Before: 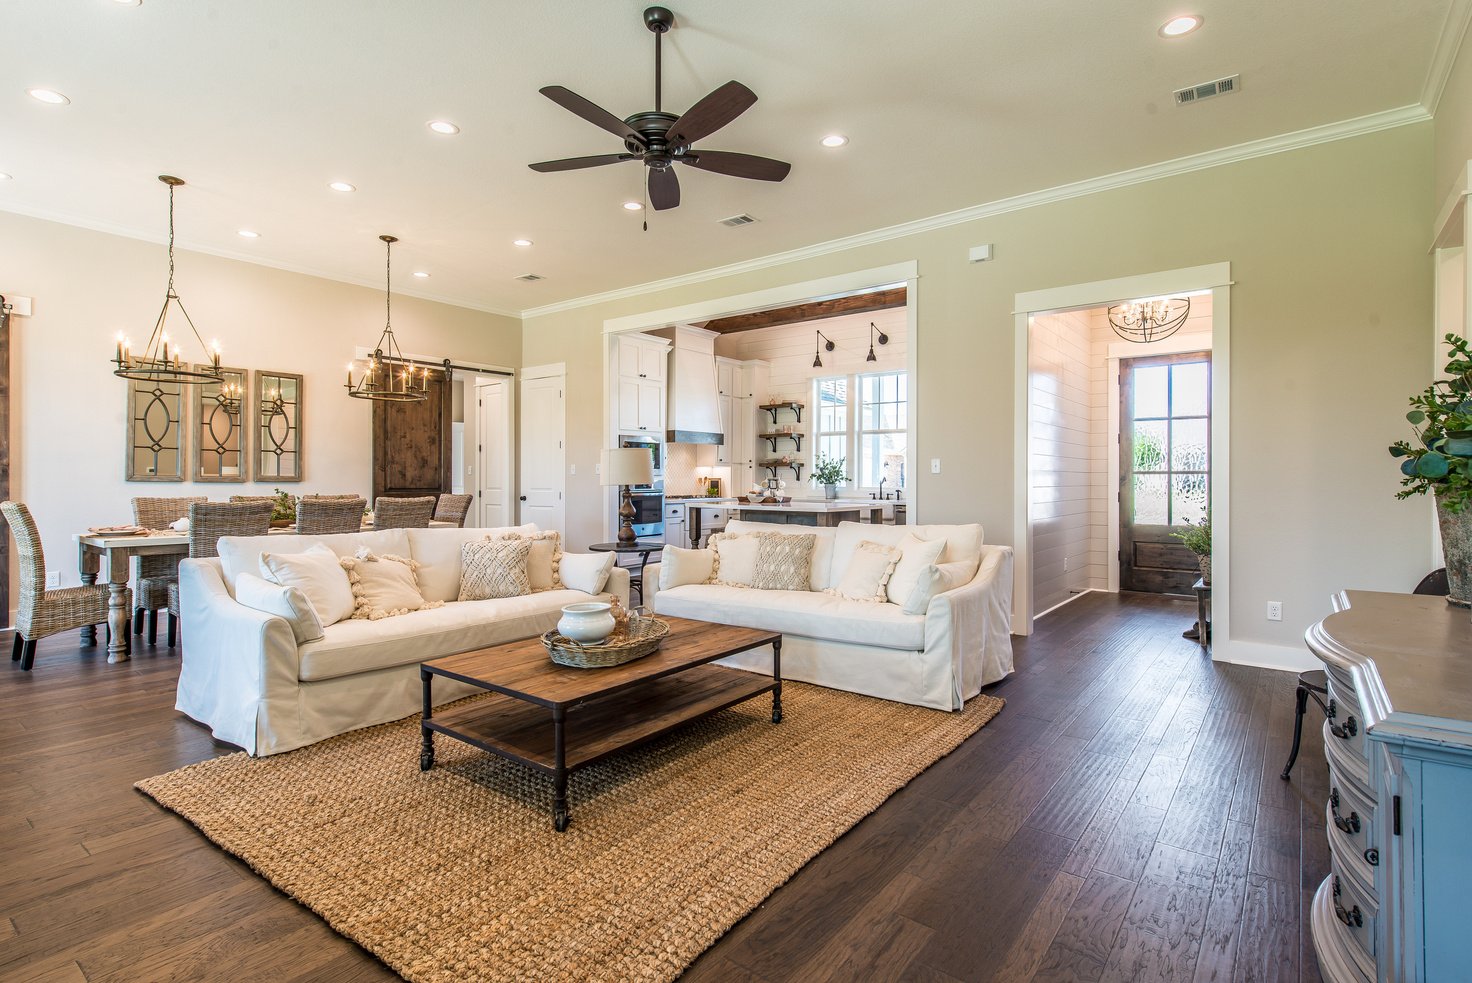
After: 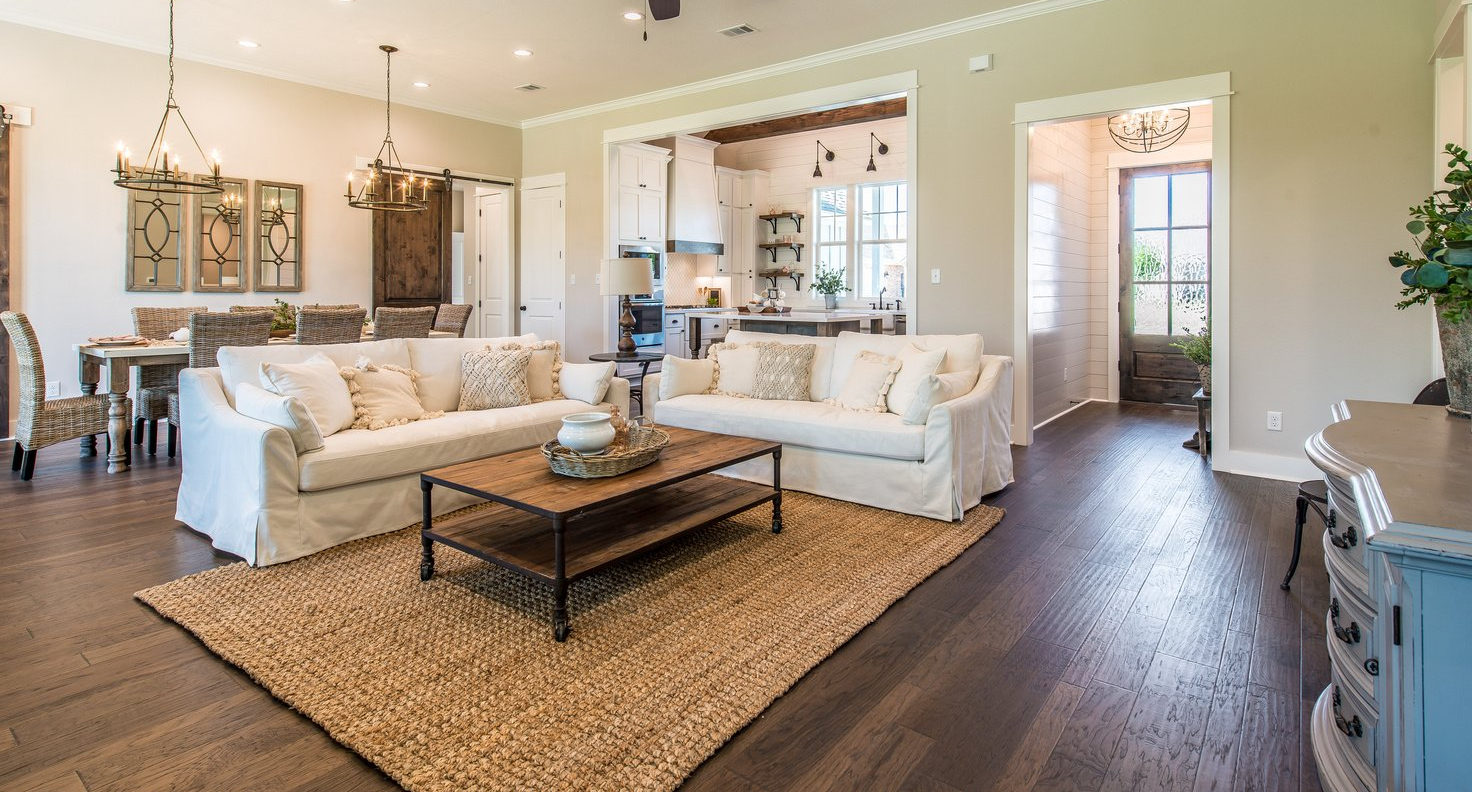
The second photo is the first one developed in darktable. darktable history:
crop and rotate: top 19.407%
